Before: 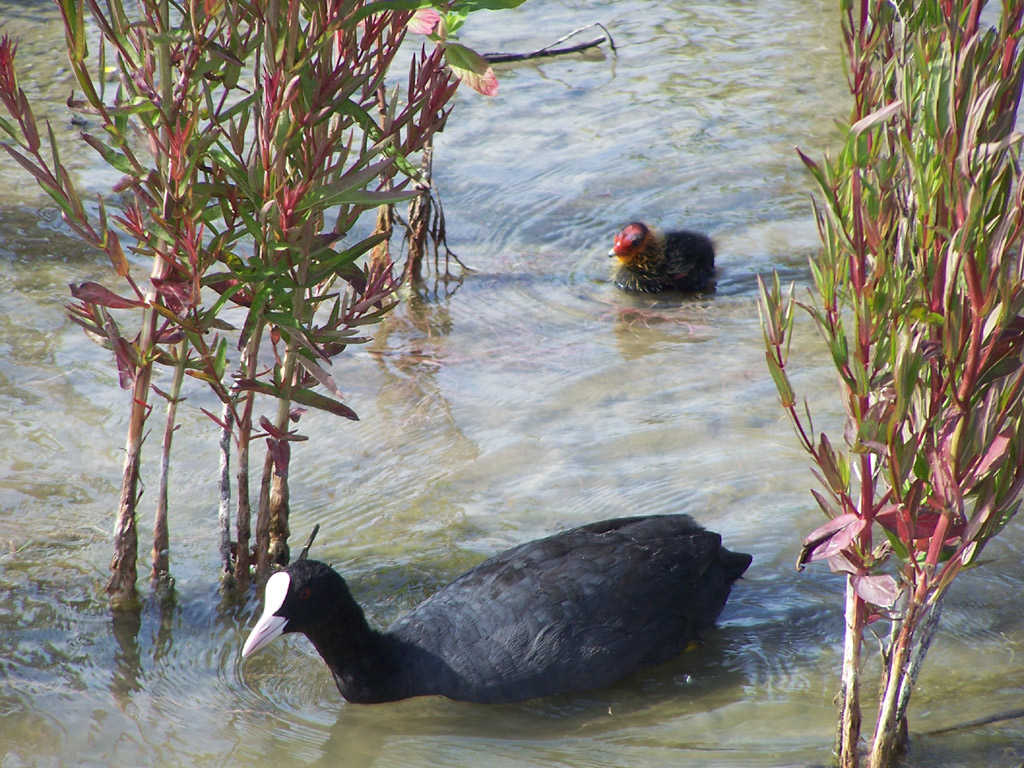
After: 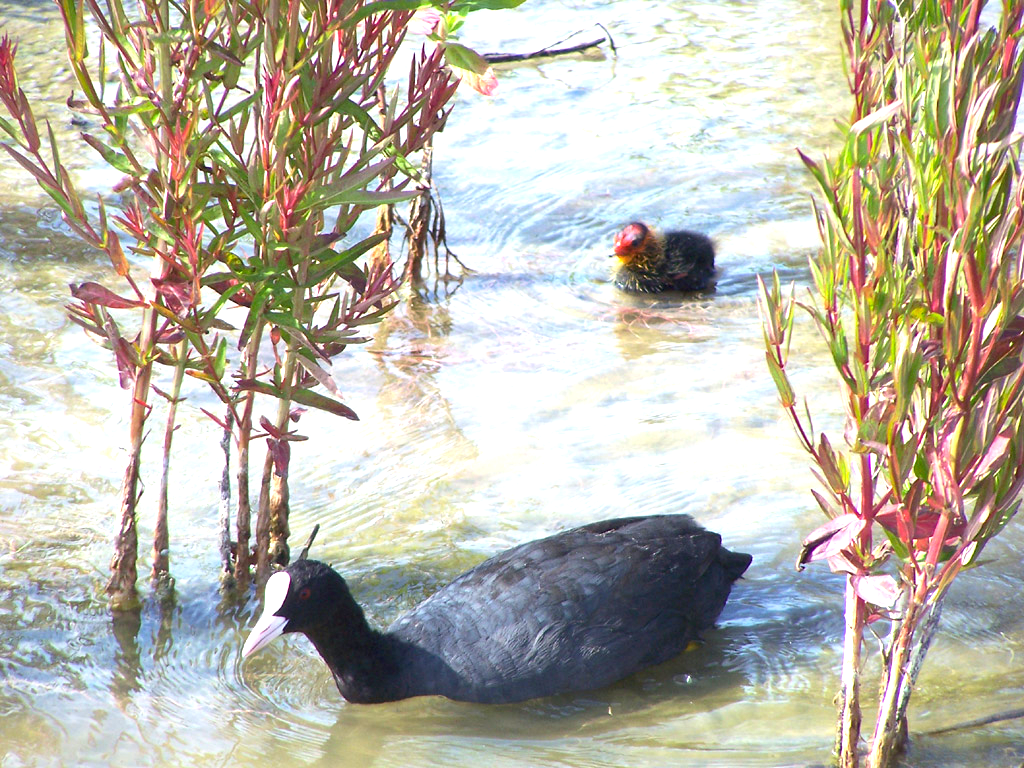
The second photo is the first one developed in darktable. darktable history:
exposure: black level correction 0.001, exposure 1.133 EV, compensate exposure bias true, compensate highlight preservation false
color balance rgb: perceptual saturation grading › global saturation 2.954%, global vibrance 20%
